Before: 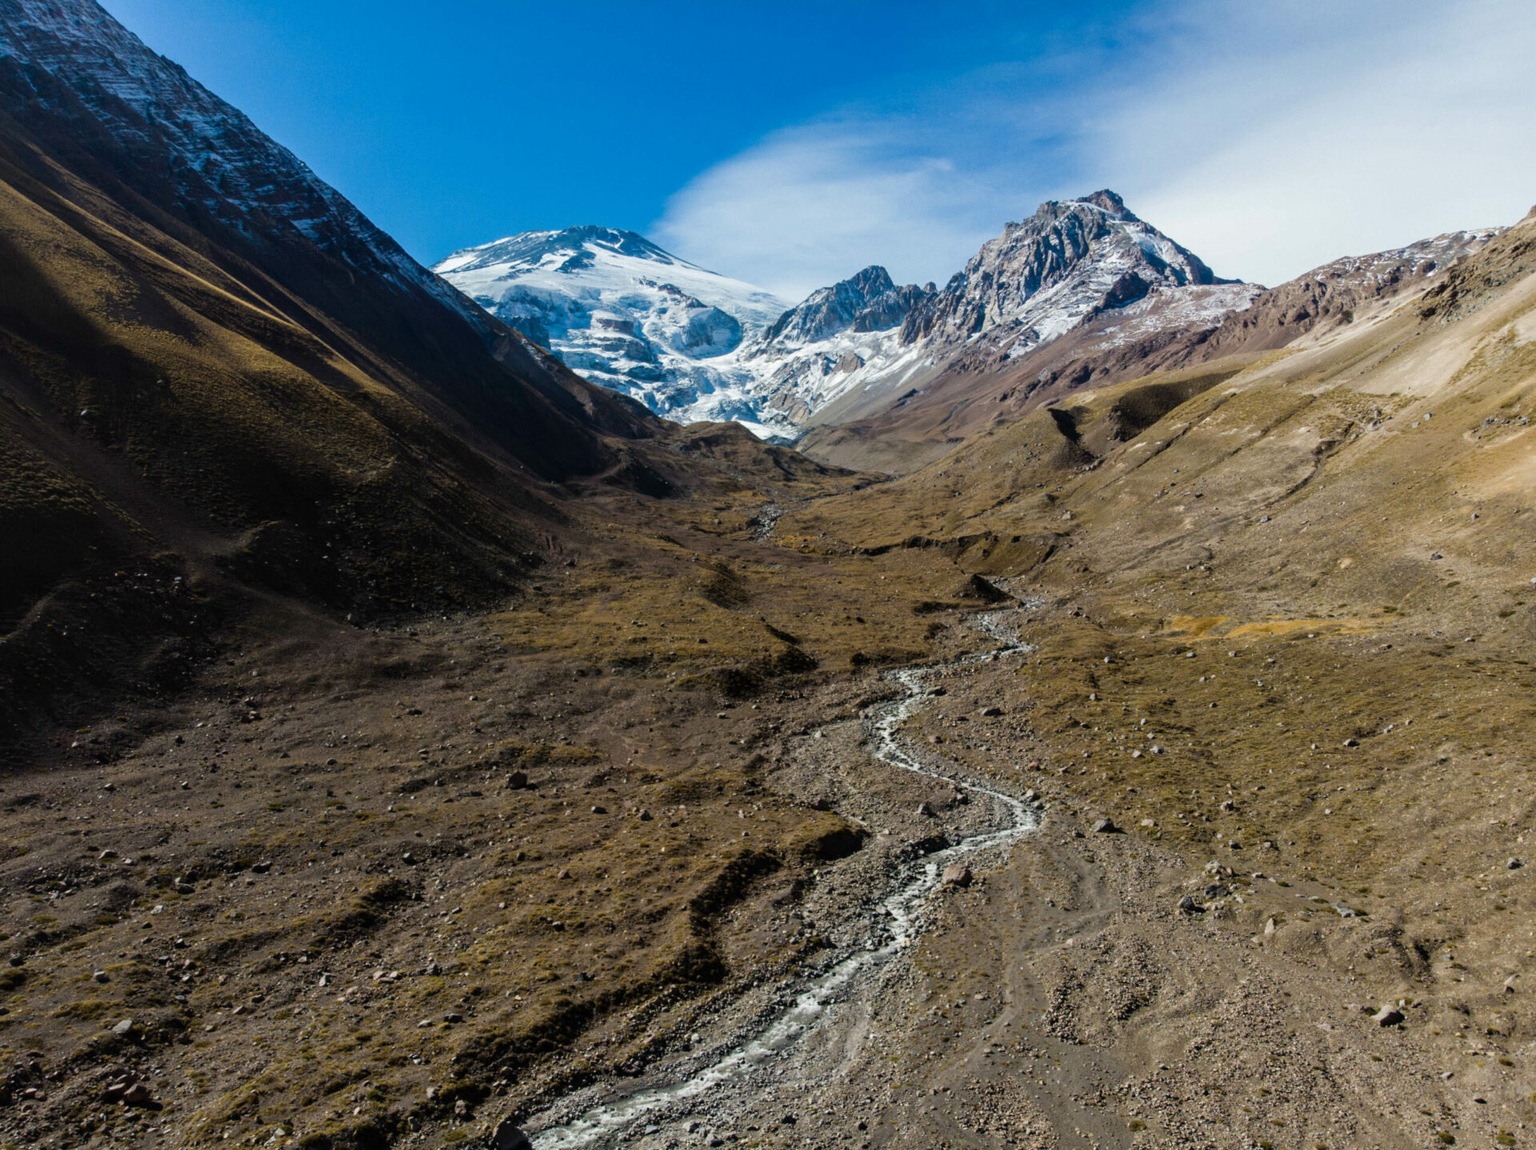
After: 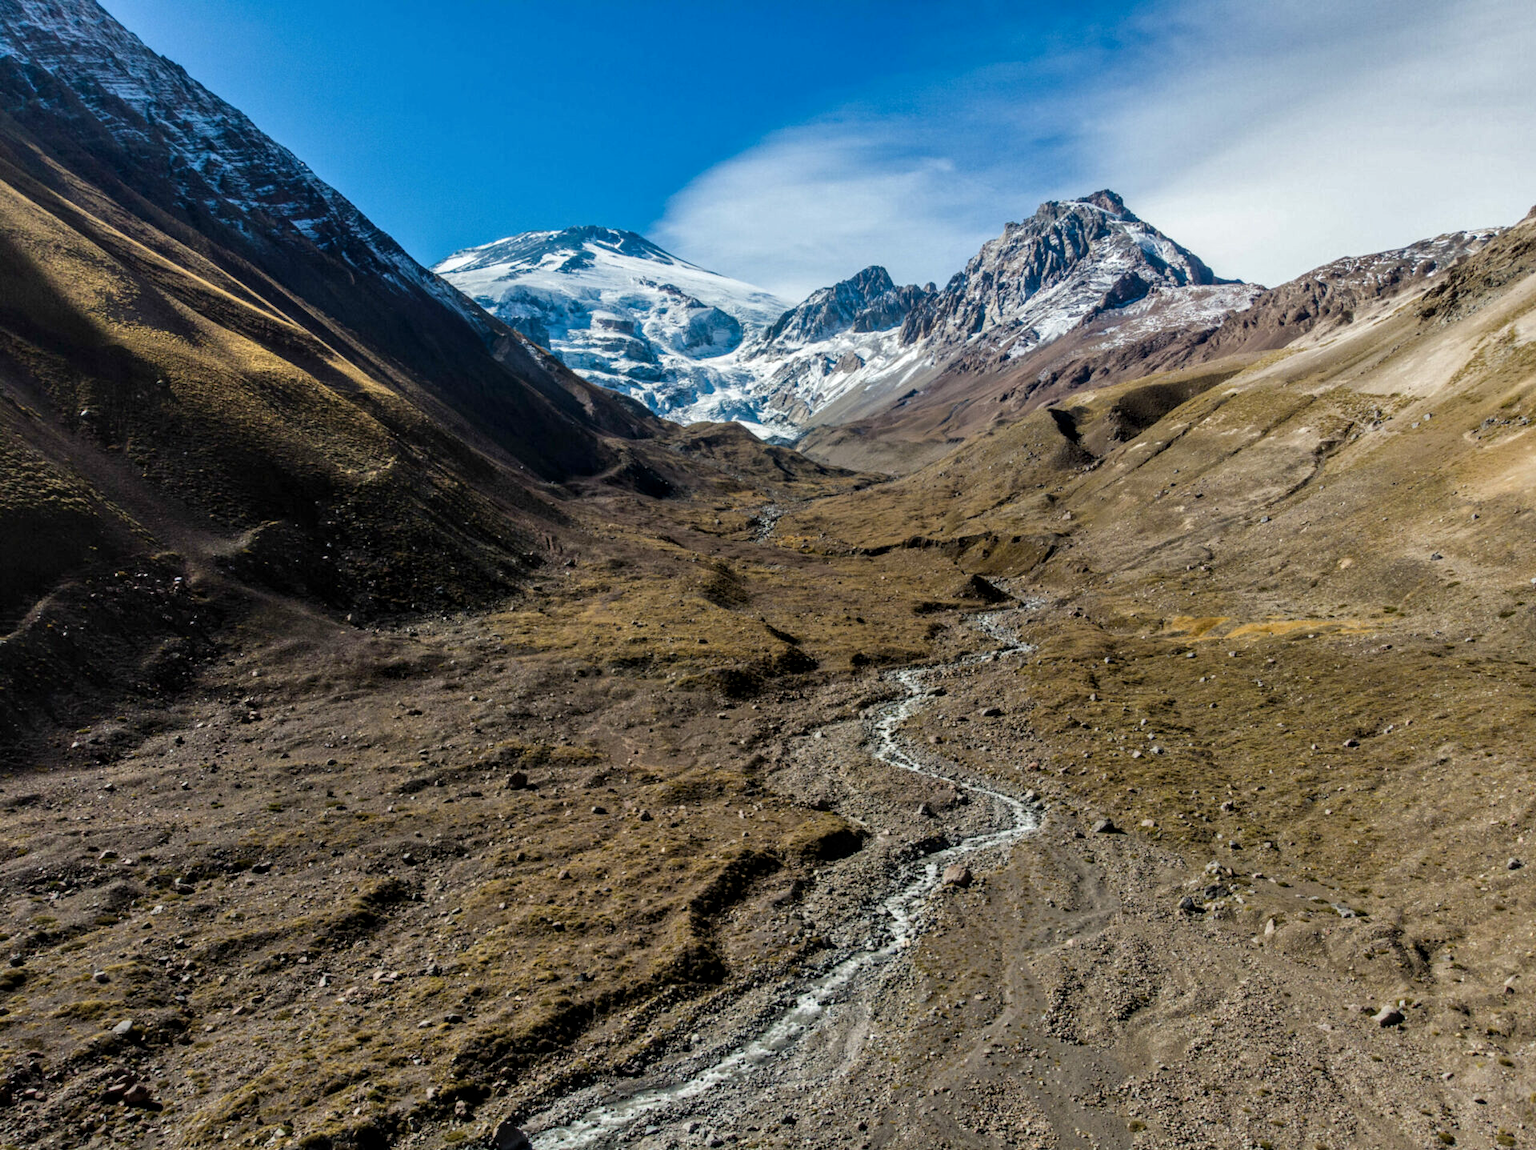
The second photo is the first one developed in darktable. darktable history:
shadows and highlights: highlights color adjustment 0.363%, low approximation 0.01, soften with gaussian
local contrast: on, module defaults
